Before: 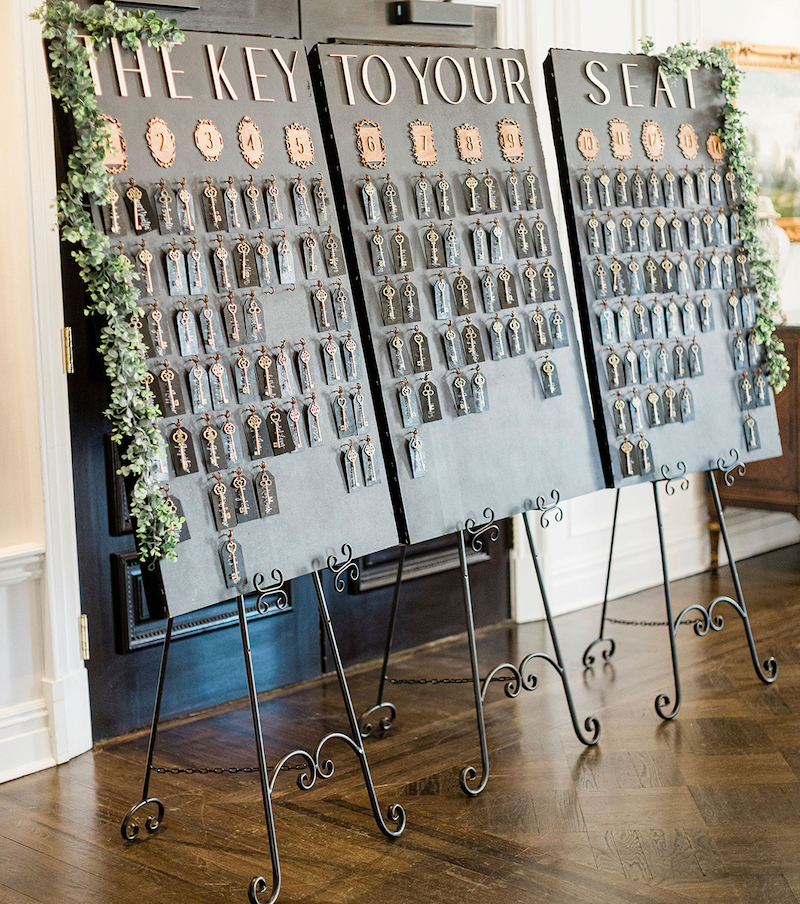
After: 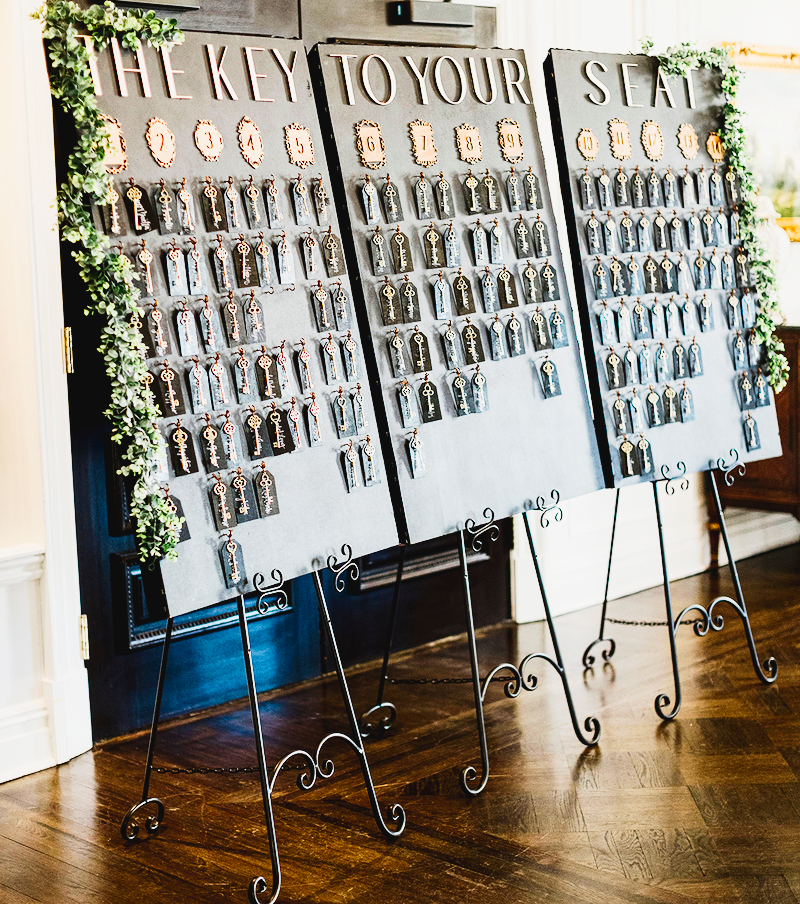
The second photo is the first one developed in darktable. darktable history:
contrast brightness saturation: contrast 0.206, brightness -0.112, saturation 0.21
tone curve: curves: ch0 [(0, 0.036) (0.037, 0.042) (0.167, 0.143) (0.433, 0.502) (0.531, 0.637) (0.696, 0.825) (0.856, 0.92) (1, 0.98)]; ch1 [(0, 0) (0.424, 0.383) (0.482, 0.459) (0.501, 0.5) (0.522, 0.526) (0.559, 0.563) (0.604, 0.646) (0.715, 0.729) (1, 1)]; ch2 [(0, 0) (0.369, 0.388) (0.45, 0.48) (0.499, 0.502) (0.504, 0.504) (0.512, 0.526) (0.581, 0.595) (0.708, 0.786) (1, 1)], preserve colors none
